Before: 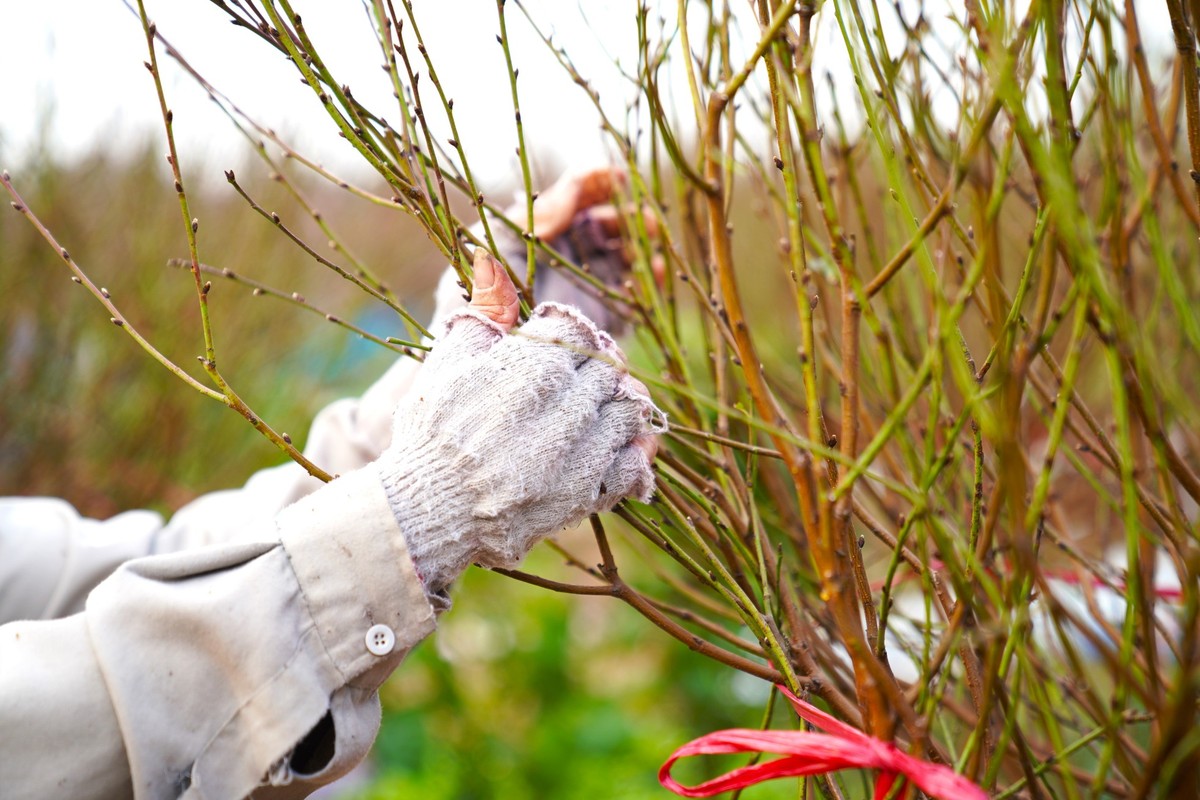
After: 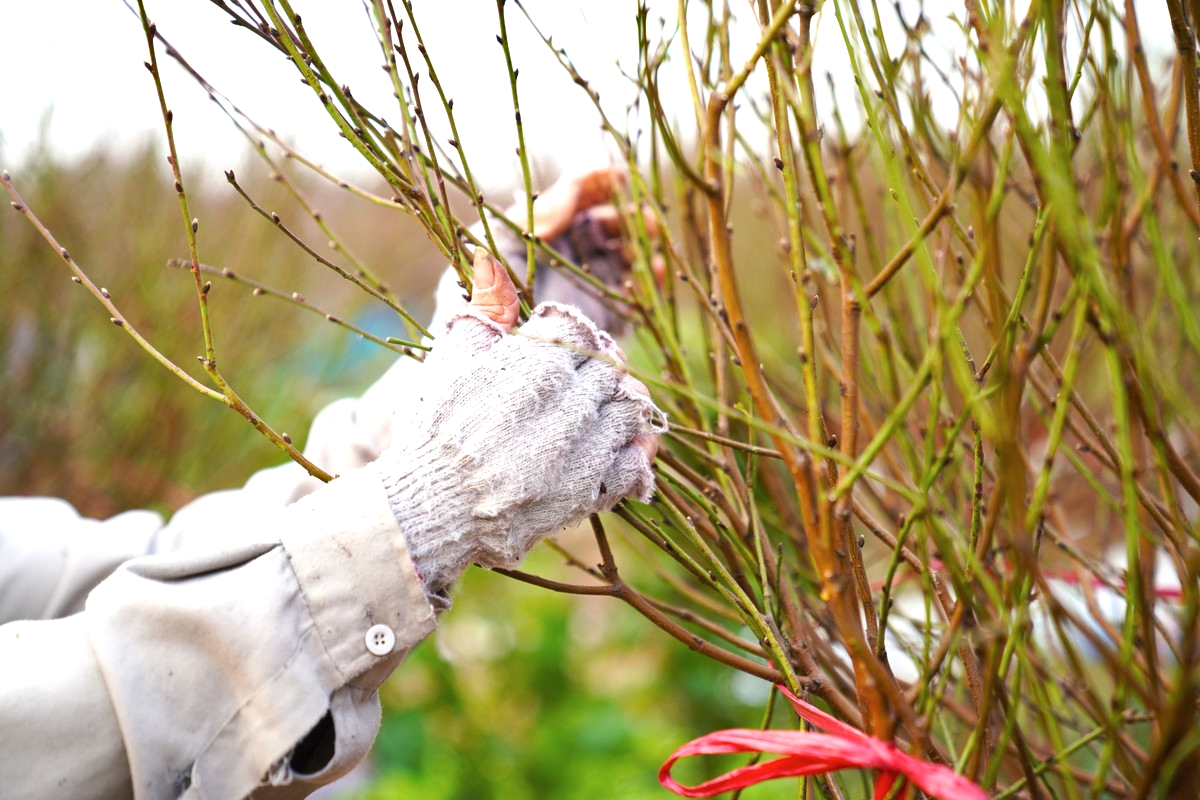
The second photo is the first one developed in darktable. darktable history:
shadows and highlights: radius 46.26, white point adjustment 6.79, compress 79.61%, soften with gaussian
